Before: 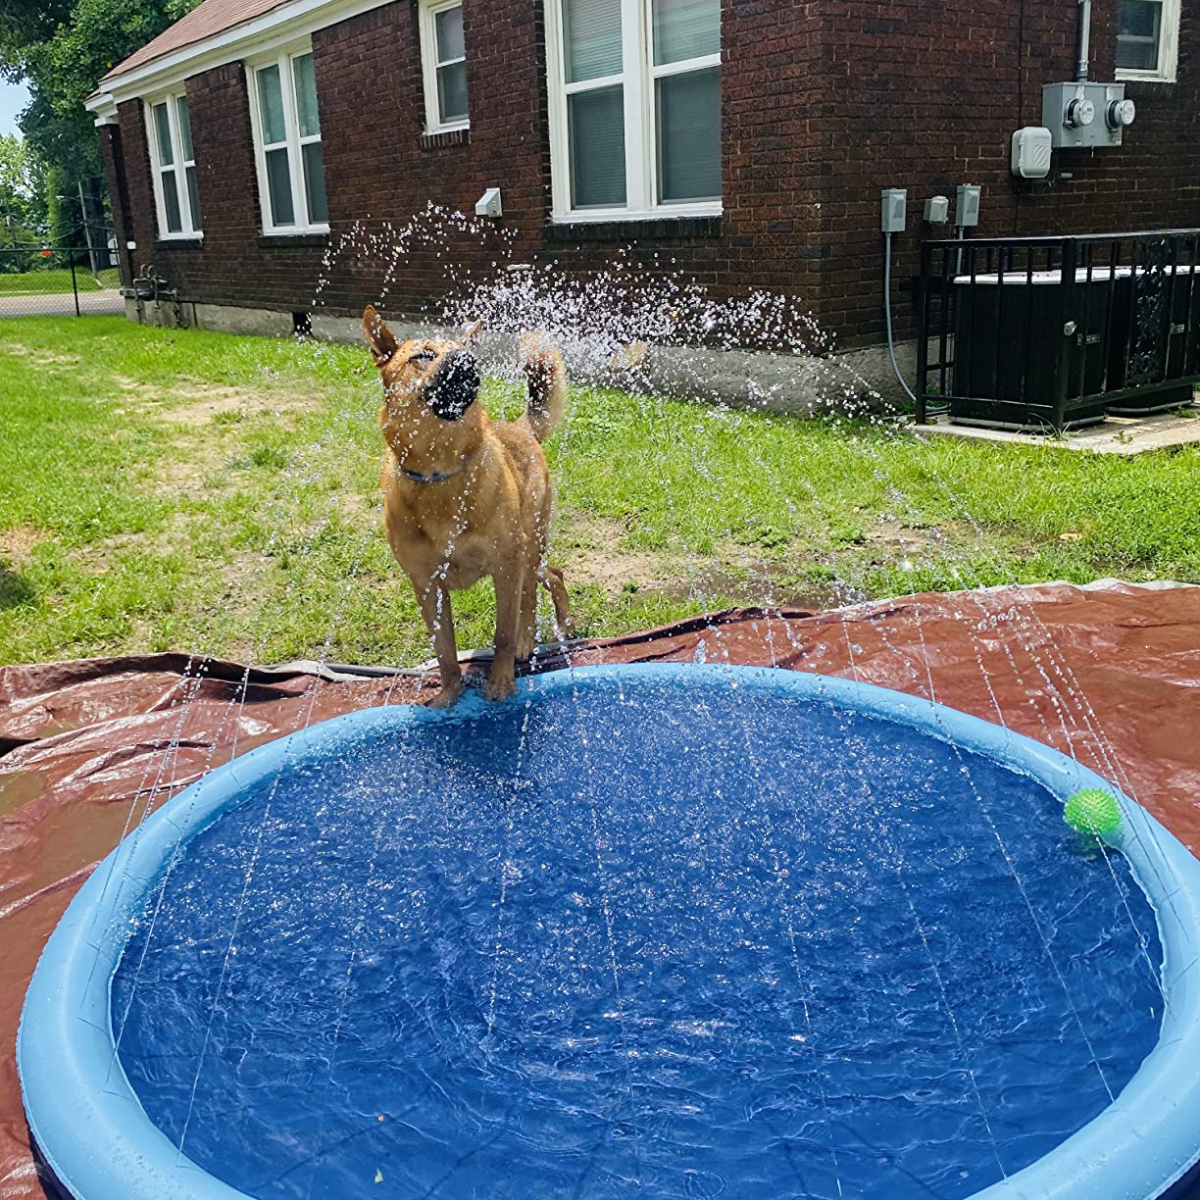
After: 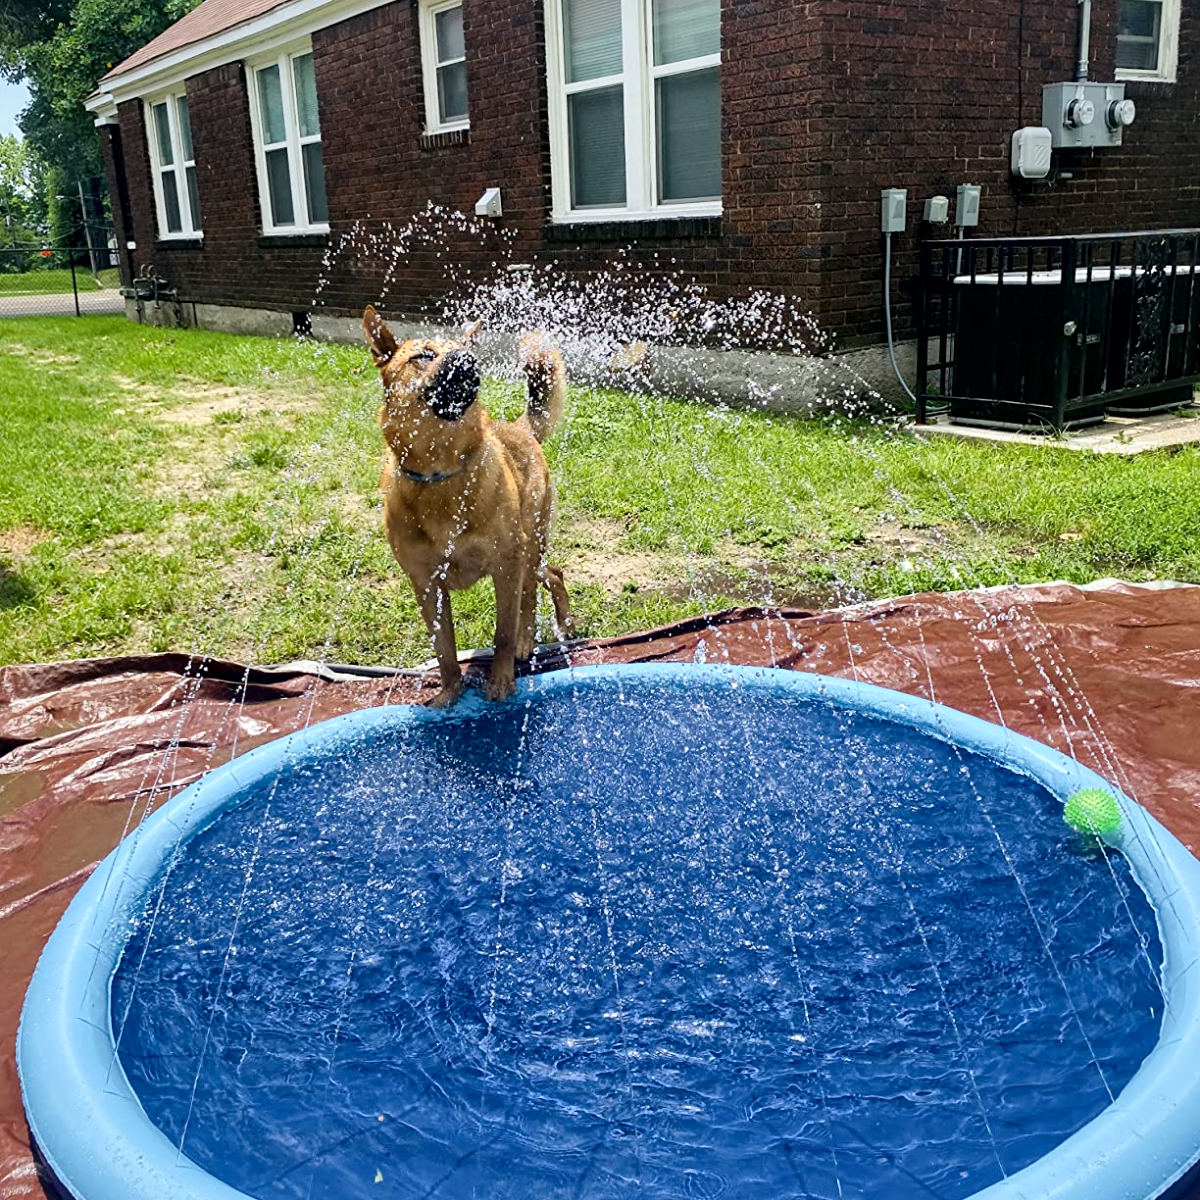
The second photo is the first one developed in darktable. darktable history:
local contrast: mode bilateral grid, contrast 100, coarseness 99, detail 165%, midtone range 0.2
